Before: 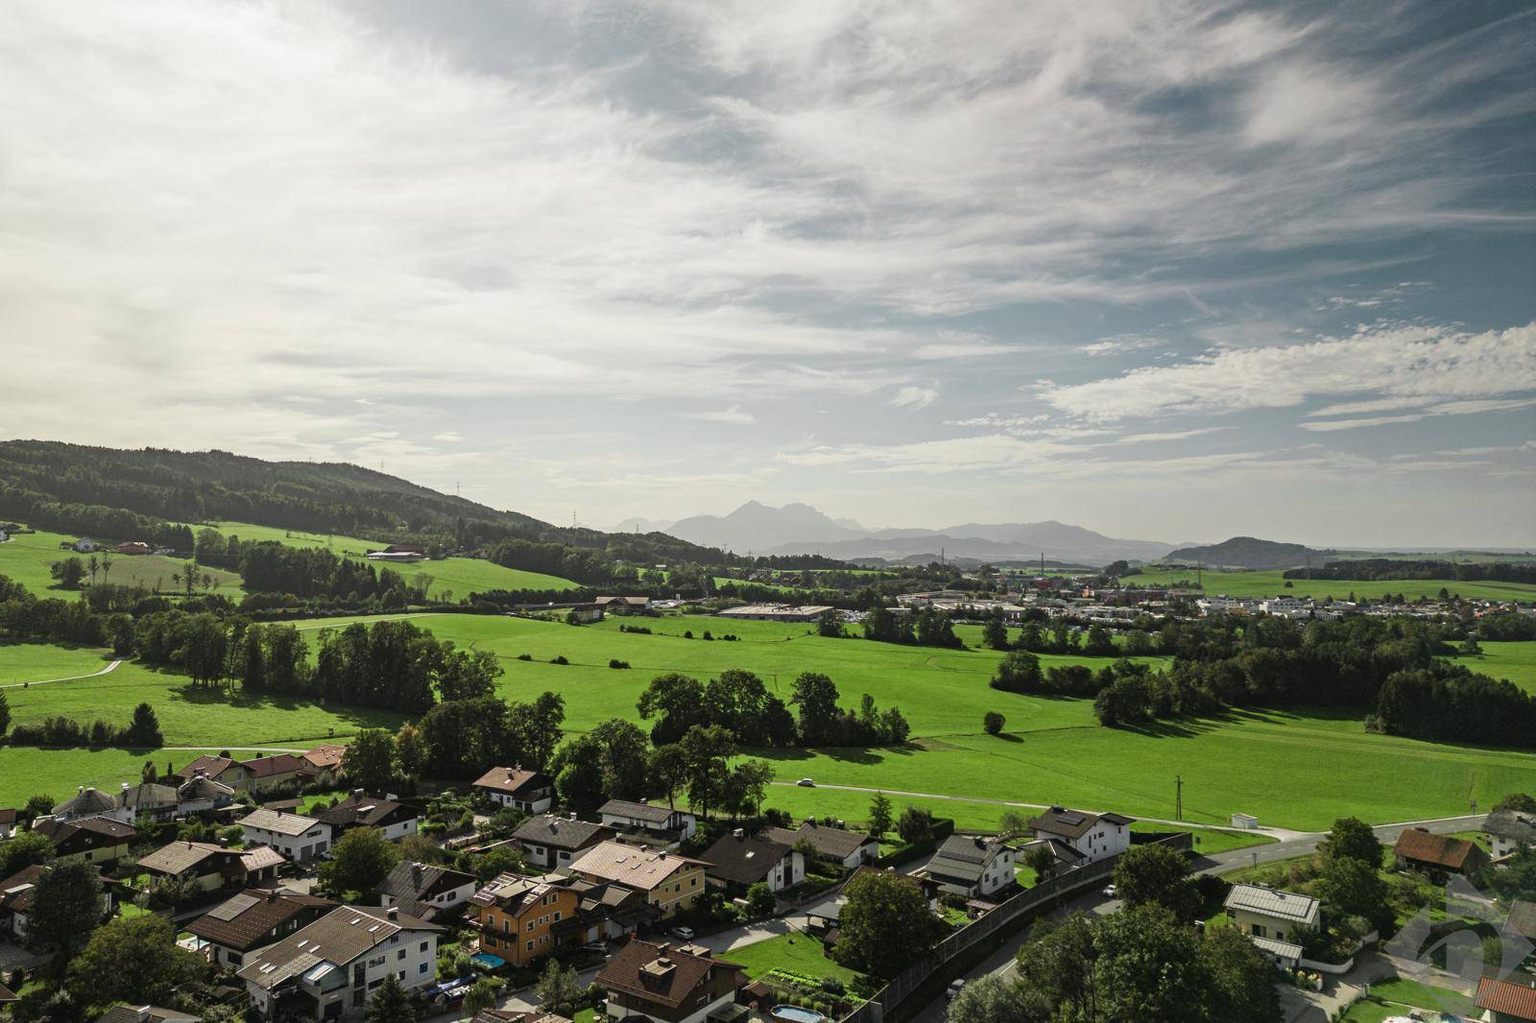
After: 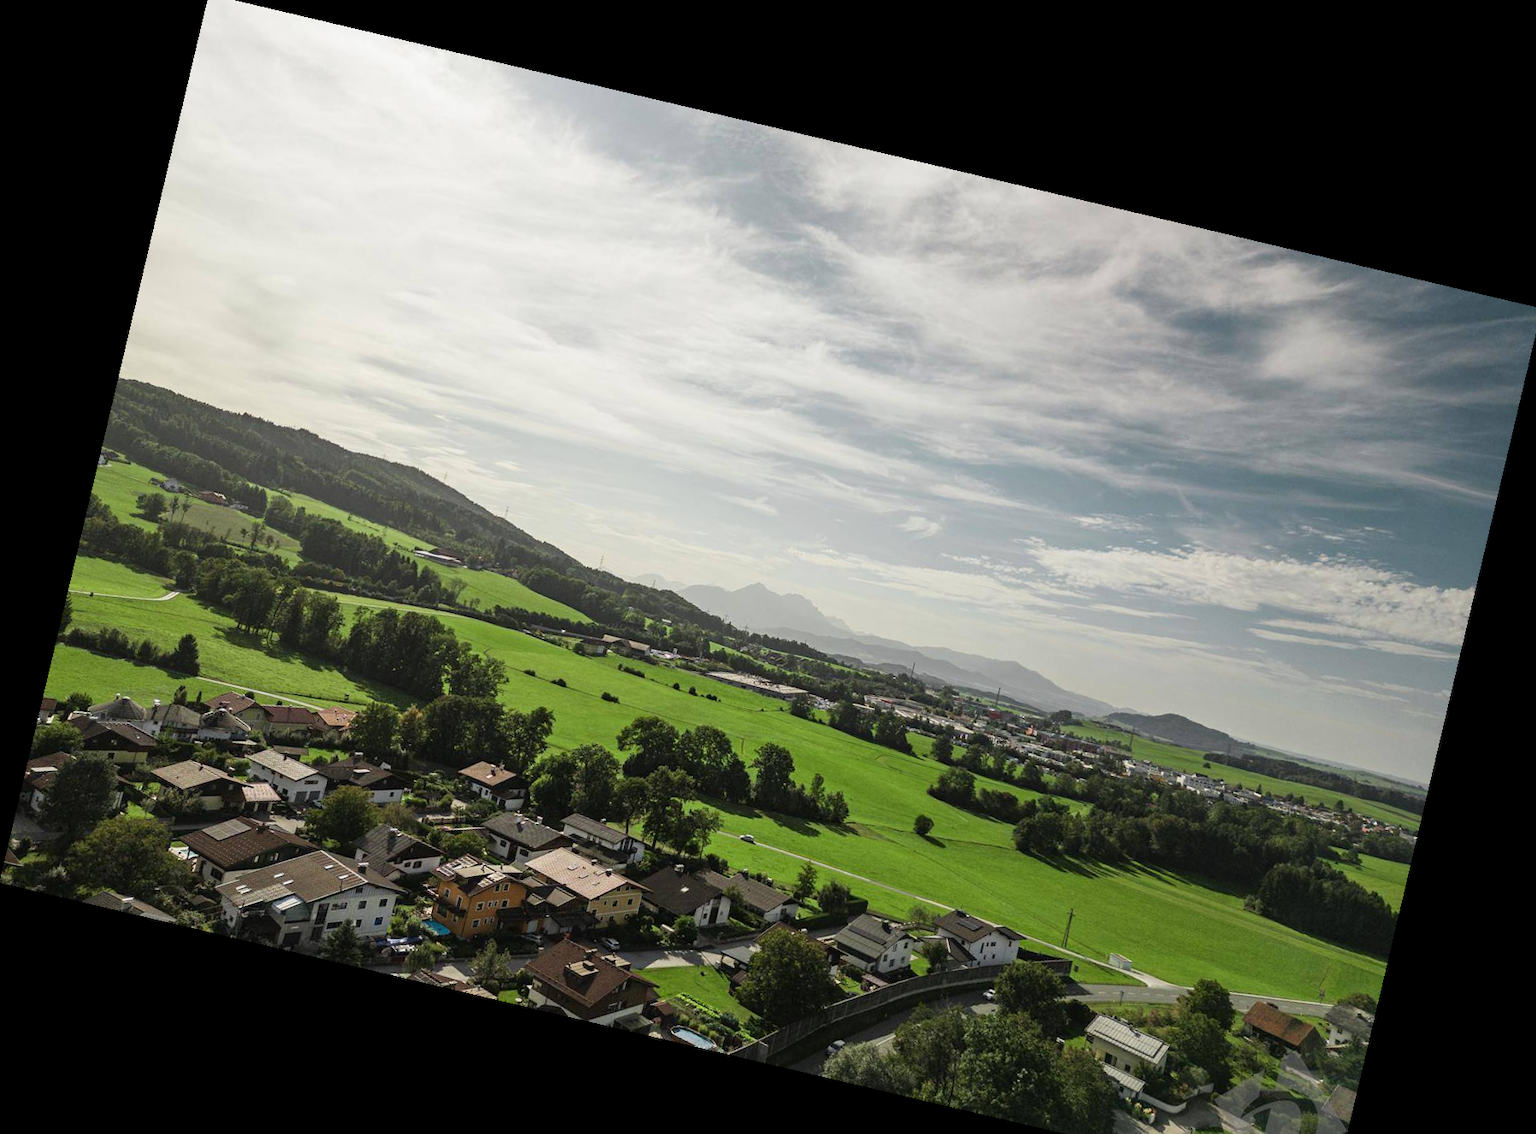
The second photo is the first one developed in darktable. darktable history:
crop: top 0.448%, right 0.264%, bottom 5.045%
rotate and perspective: rotation 13.27°, automatic cropping off
